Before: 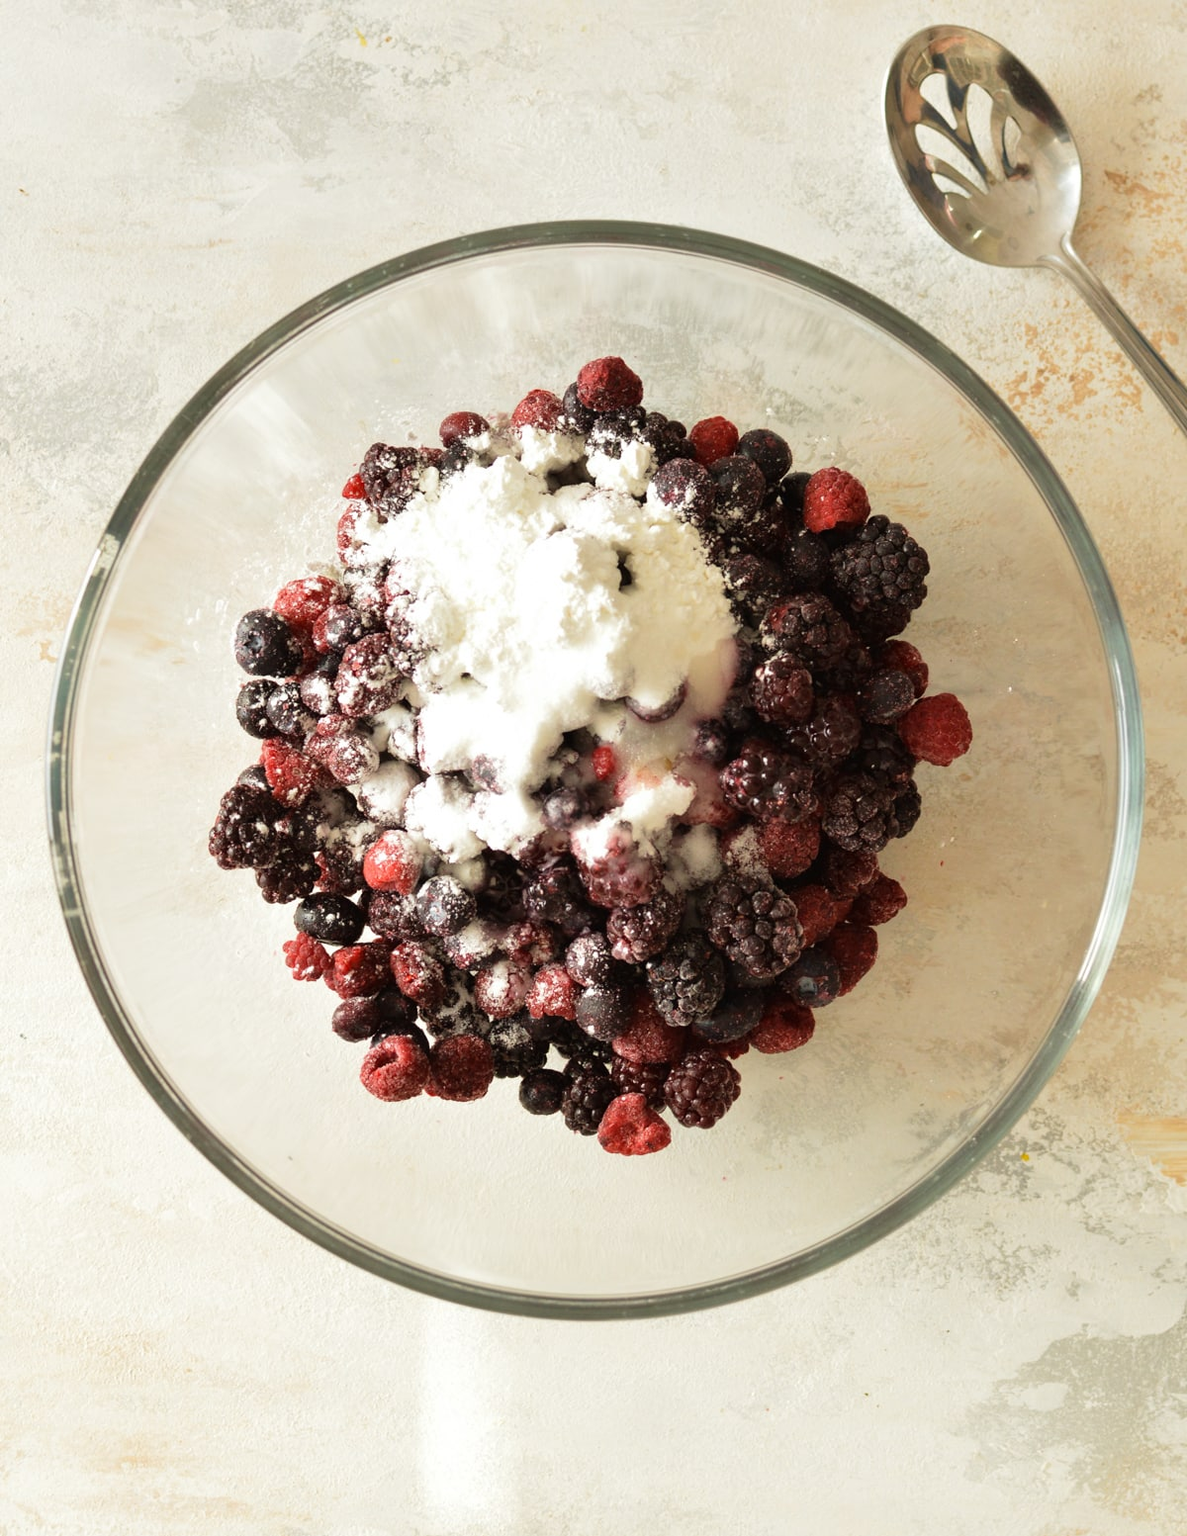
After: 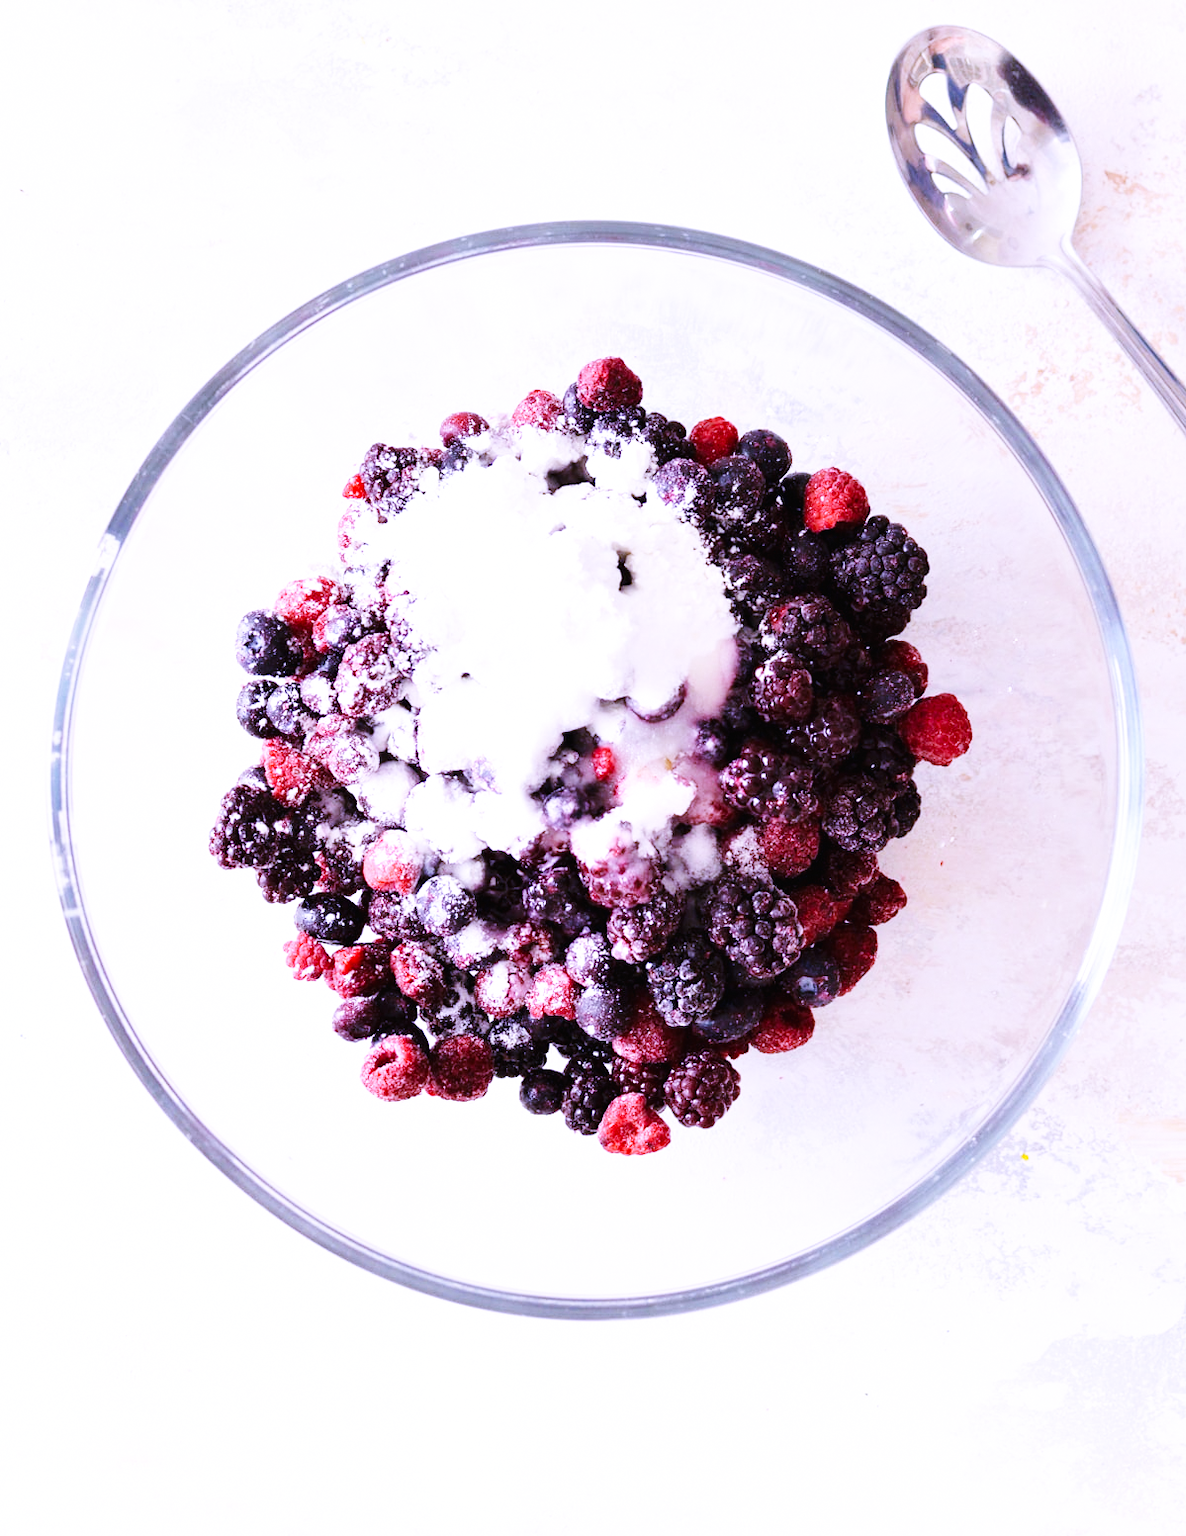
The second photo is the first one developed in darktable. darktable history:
grain: coarseness 0.81 ISO, strength 1.34%, mid-tones bias 0%
base curve: curves: ch0 [(0, 0.003) (0.001, 0.002) (0.006, 0.004) (0.02, 0.022) (0.048, 0.086) (0.094, 0.234) (0.162, 0.431) (0.258, 0.629) (0.385, 0.8) (0.548, 0.918) (0.751, 0.988) (1, 1)], preserve colors none
white balance: red 0.98, blue 1.61
